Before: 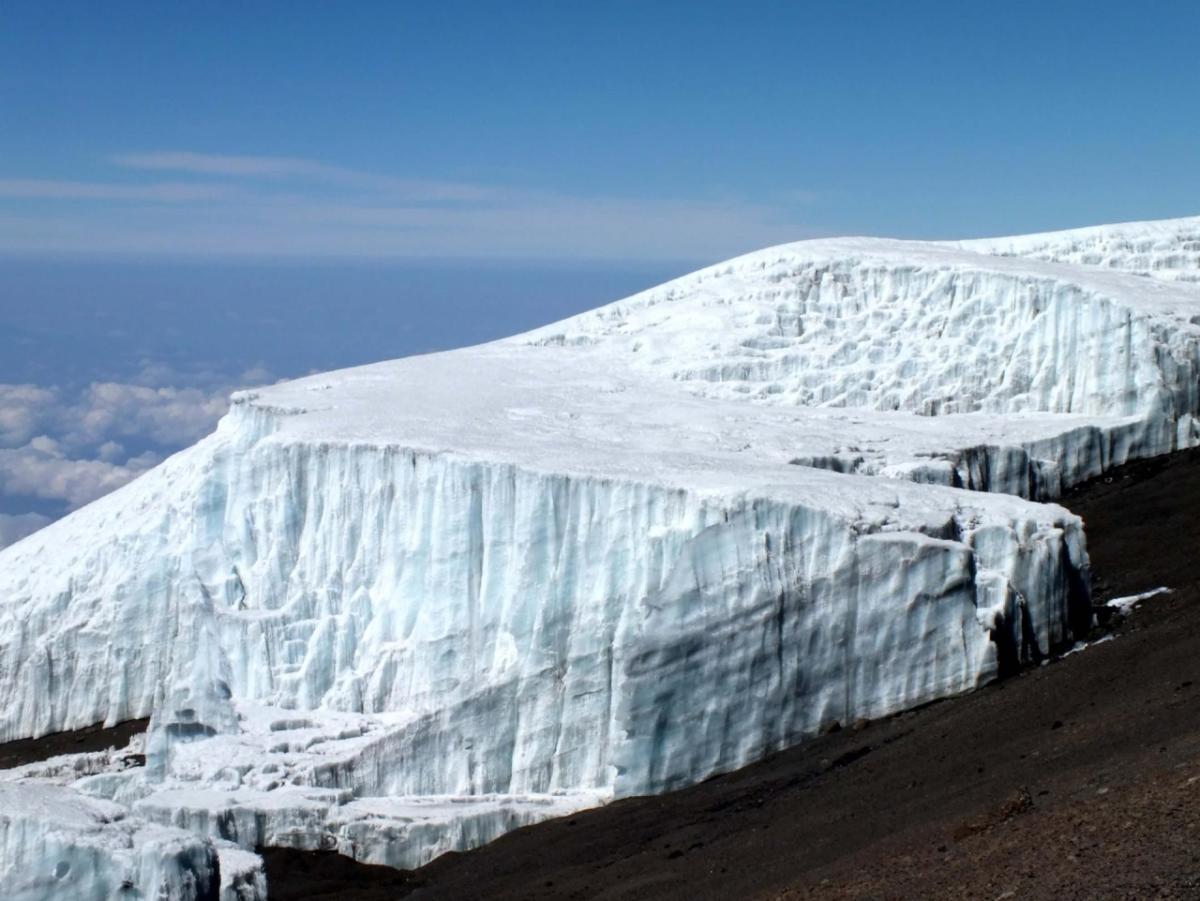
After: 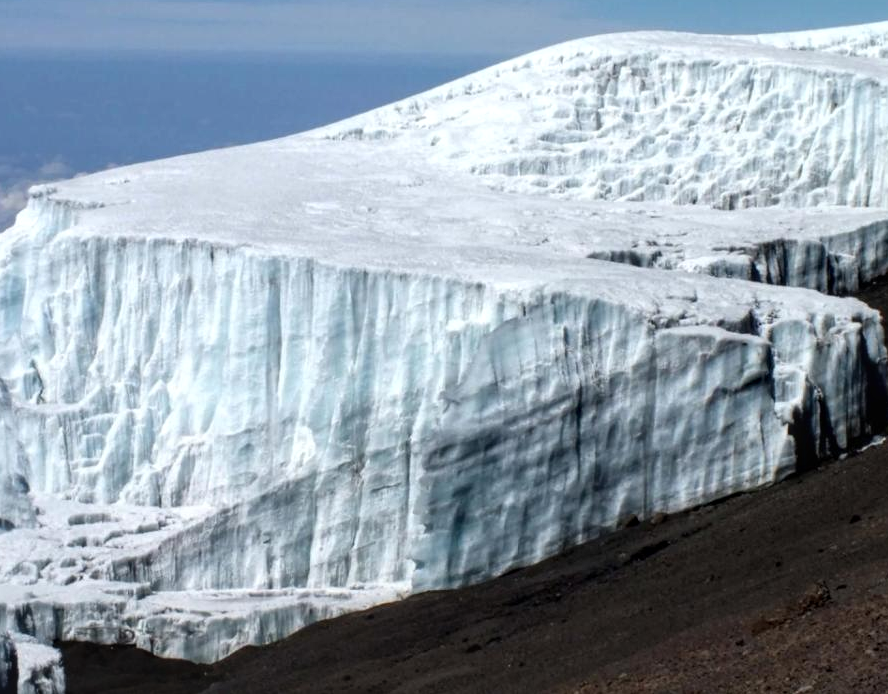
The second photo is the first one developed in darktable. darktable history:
crop: left 16.854%, top 22.883%, right 9.084%
local contrast: on, module defaults
